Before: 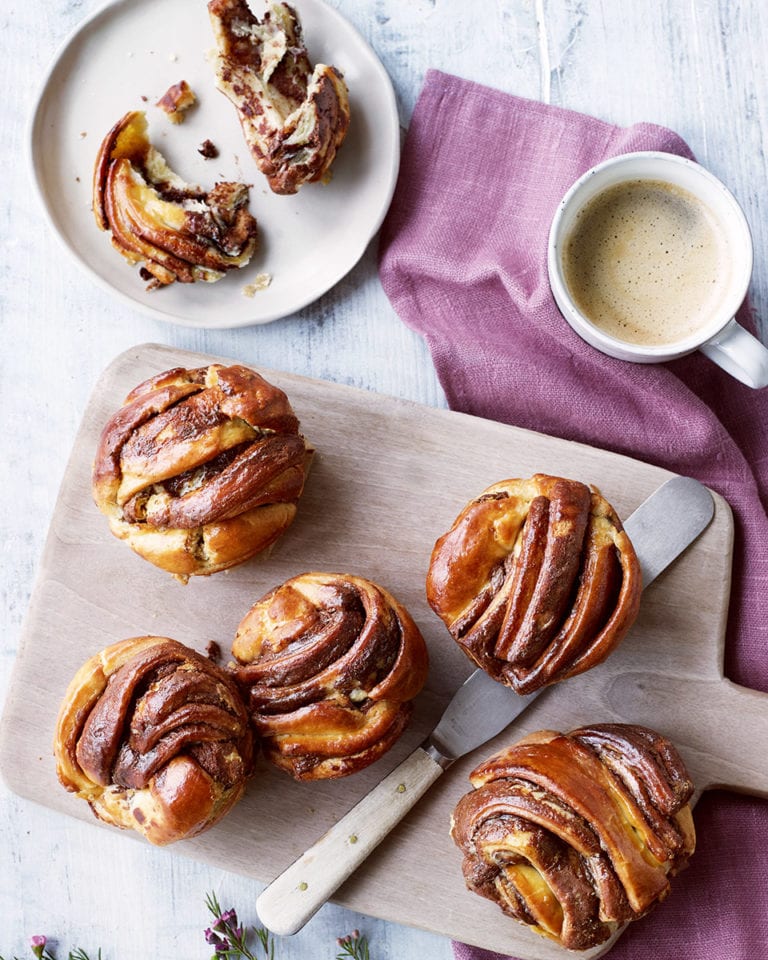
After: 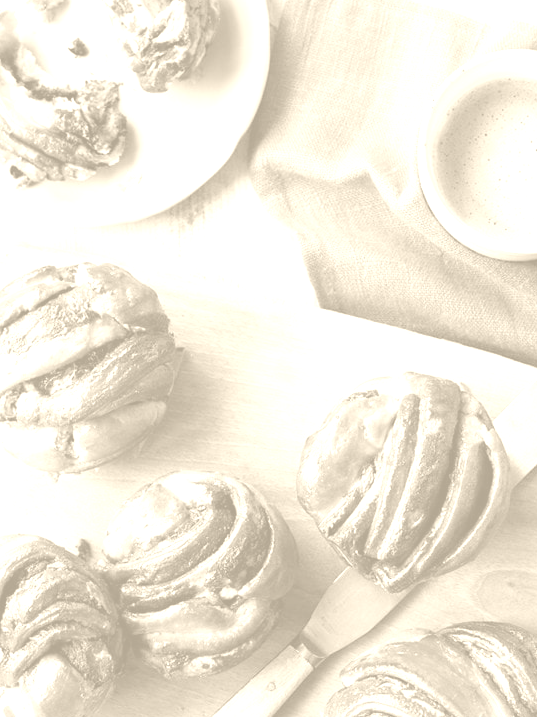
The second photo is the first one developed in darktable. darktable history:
colorize: hue 36°, saturation 71%, lightness 80.79%
crop and rotate: left 17.046%, top 10.659%, right 12.989%, bottom 14.553%
